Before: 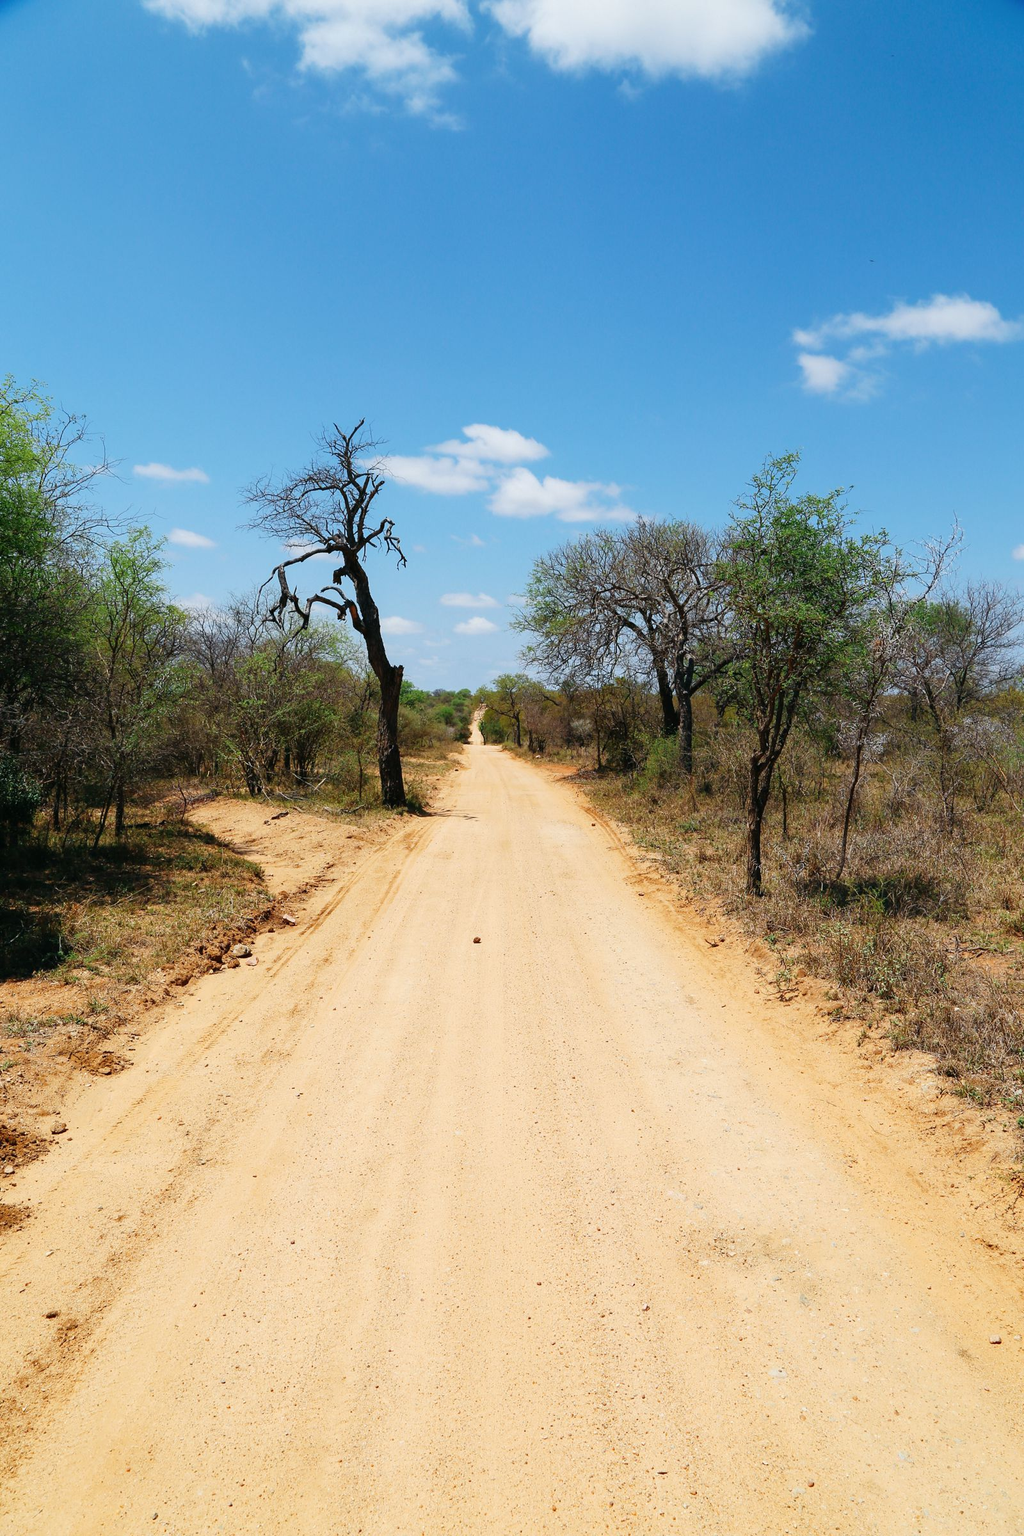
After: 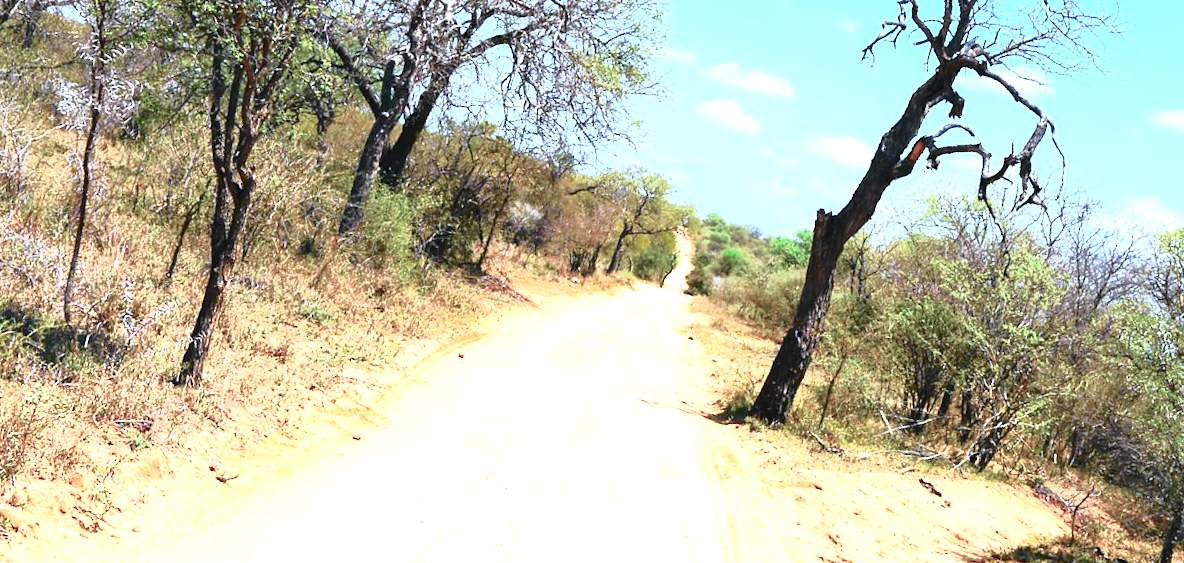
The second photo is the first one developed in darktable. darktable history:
crop and rotate: angle 16.12°, top 30.835%, bottom 35.653%
white balance: red 0.926, green 1.003, blue 1.133
rotate and perspective: rotation -1.32°, lens shift (horizontal) -0.031, crop left 0.015, crop right 0.985, crop top 0.047, crop bottom 0.982
tone curve: curves: ch0 [(0, 0) (0.105, 0.08) (0.195, 0.18) (0.283, 0.288) (0.384, 0.419) (0.485, 0.531) (0.638, 0.69) (0.795, 0.879) (1, 0.977)]; ch1 [(0, 0) (0.161, 0.092) (0.35, 0.33) (0.379, 0.401) (0.456, 0.469) (0.498, 0.503) (0.531, 0.537) (0.596, 0.621) (0.635, 0.655) (1, 1)]; ch2 [(0, 0) (0.371, 0.362) (0.437, 0.437) (0.483, 0.484) (0.53, 0.515) (0.56, 0.58) (0.622, 0.606) (1, 1)], color space Lab, independent channels, preserve colors none
exposure: black level correction 0, exposure 1.741 EV, compensate exposure bias true, compensate highlight preservation false
